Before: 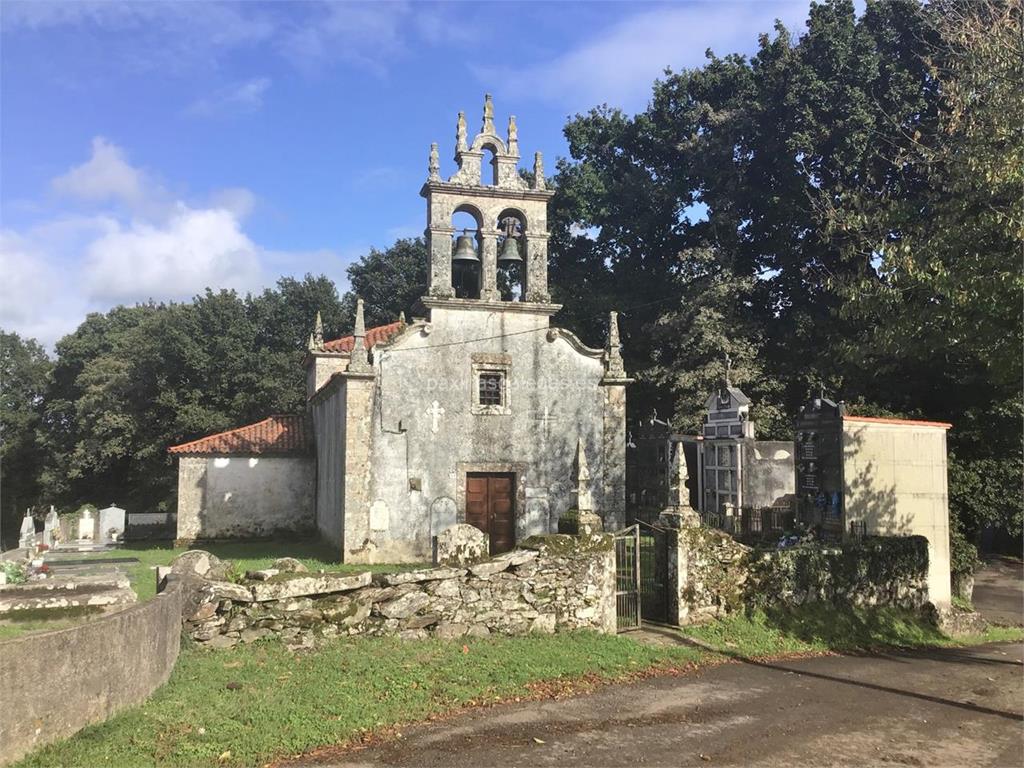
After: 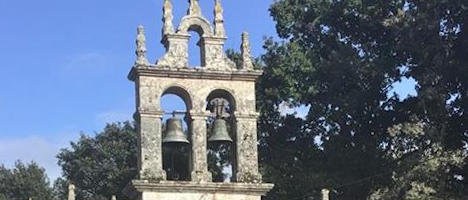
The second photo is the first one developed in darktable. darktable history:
rotate and perspective: rotation -1.77°, lens shift (horizontal) 0.004, automatic cropping off
crop: left 28.64%, top 16.832%, right 26.637%, bottom 58.055%
